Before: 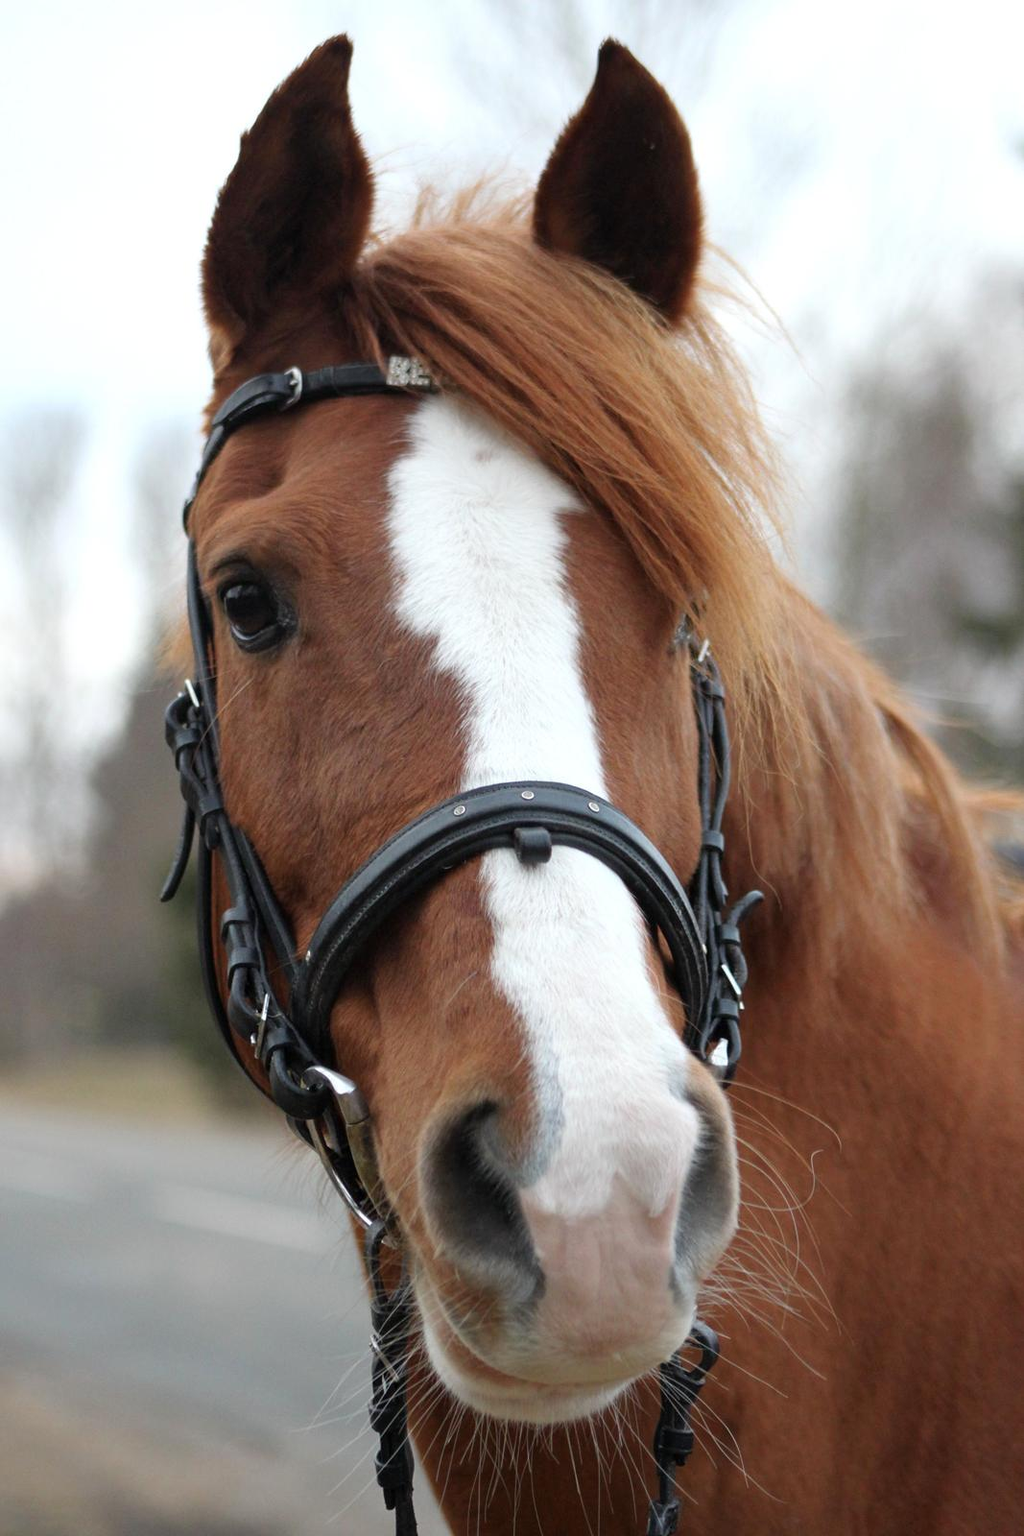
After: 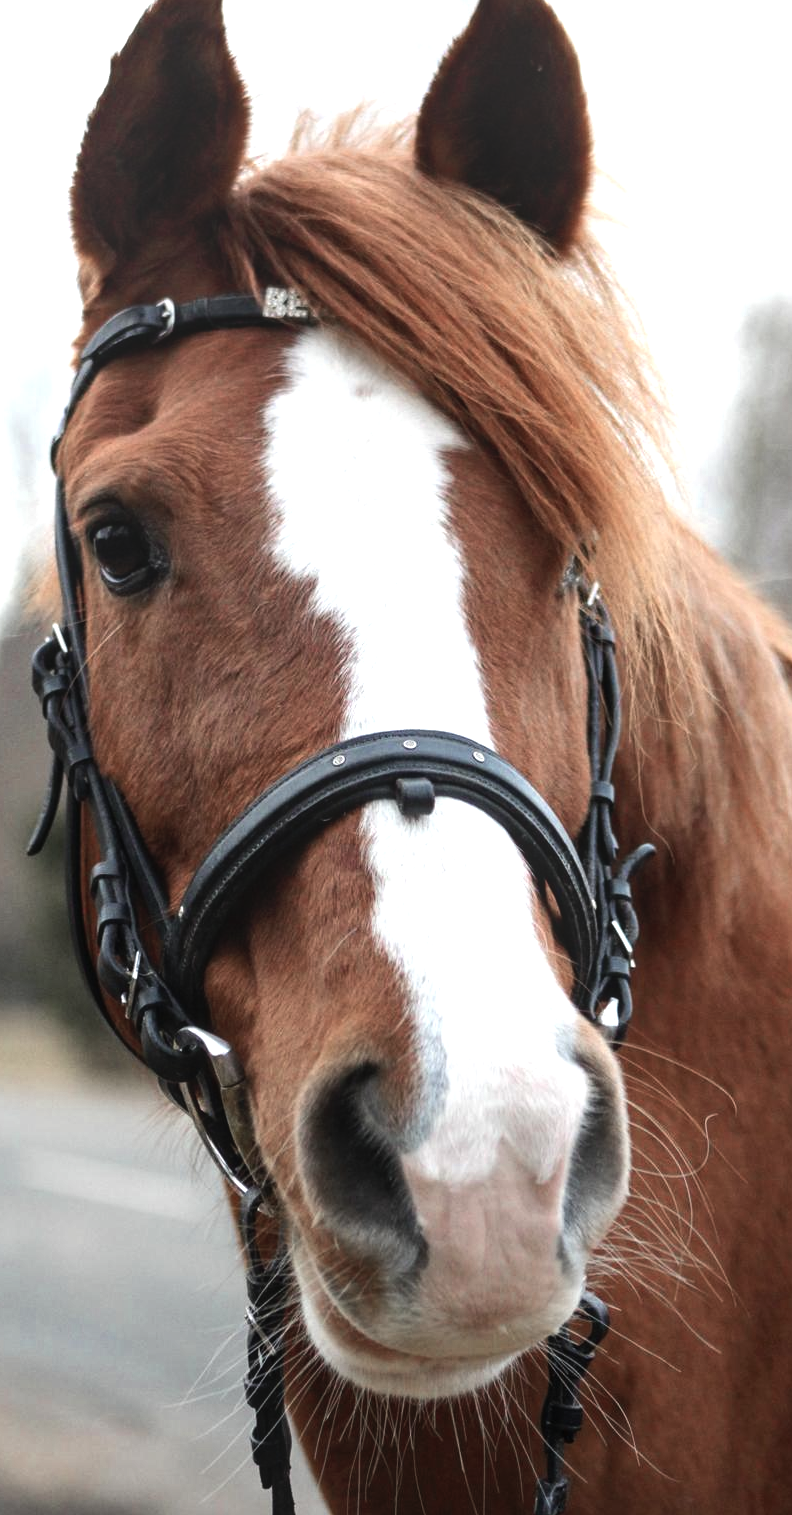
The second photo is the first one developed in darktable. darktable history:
crop and rotate: left 13.15%, top 5.251%, right 12.609%
color zones: curves: ch0 [(0, 0.473) (0.001, 0.473) (0.226, 0.548) (0.4, 0.589) (0.525, 0.54) (0.728, 0.403) (0.999, 0.473) (1, 0.473)]; ch1 [(0, 0.619) (0.001, 0.619) (0.234, 0.388) (0.4, 0.372) (0.528, 0.422) (0.732, 0.53) (0.999, 0.619) (1, 0.619)]; ch2 [(0, 0.547) (0.001, 0.547) (0.226, 0.45) (0.4, 0.525) (0.525, 0.585) (0.8, 0.511) (0.999, 0.547) (1, 0.547)]
local contrast: detail 110%
tone equalizer: -8 EV -0.75 EV, -7 EV -0.7 EV, -6 EV -0.6 EV, -5 EV -0.4 EV, -3 EV 0.4 EV, -2 EV 0.6 EV, -1 EV 0.7 EV, +0 EV 0.75 EV, edges refinement/feathering 500, mask exposure compensation -1.57 EV, preserve details no
